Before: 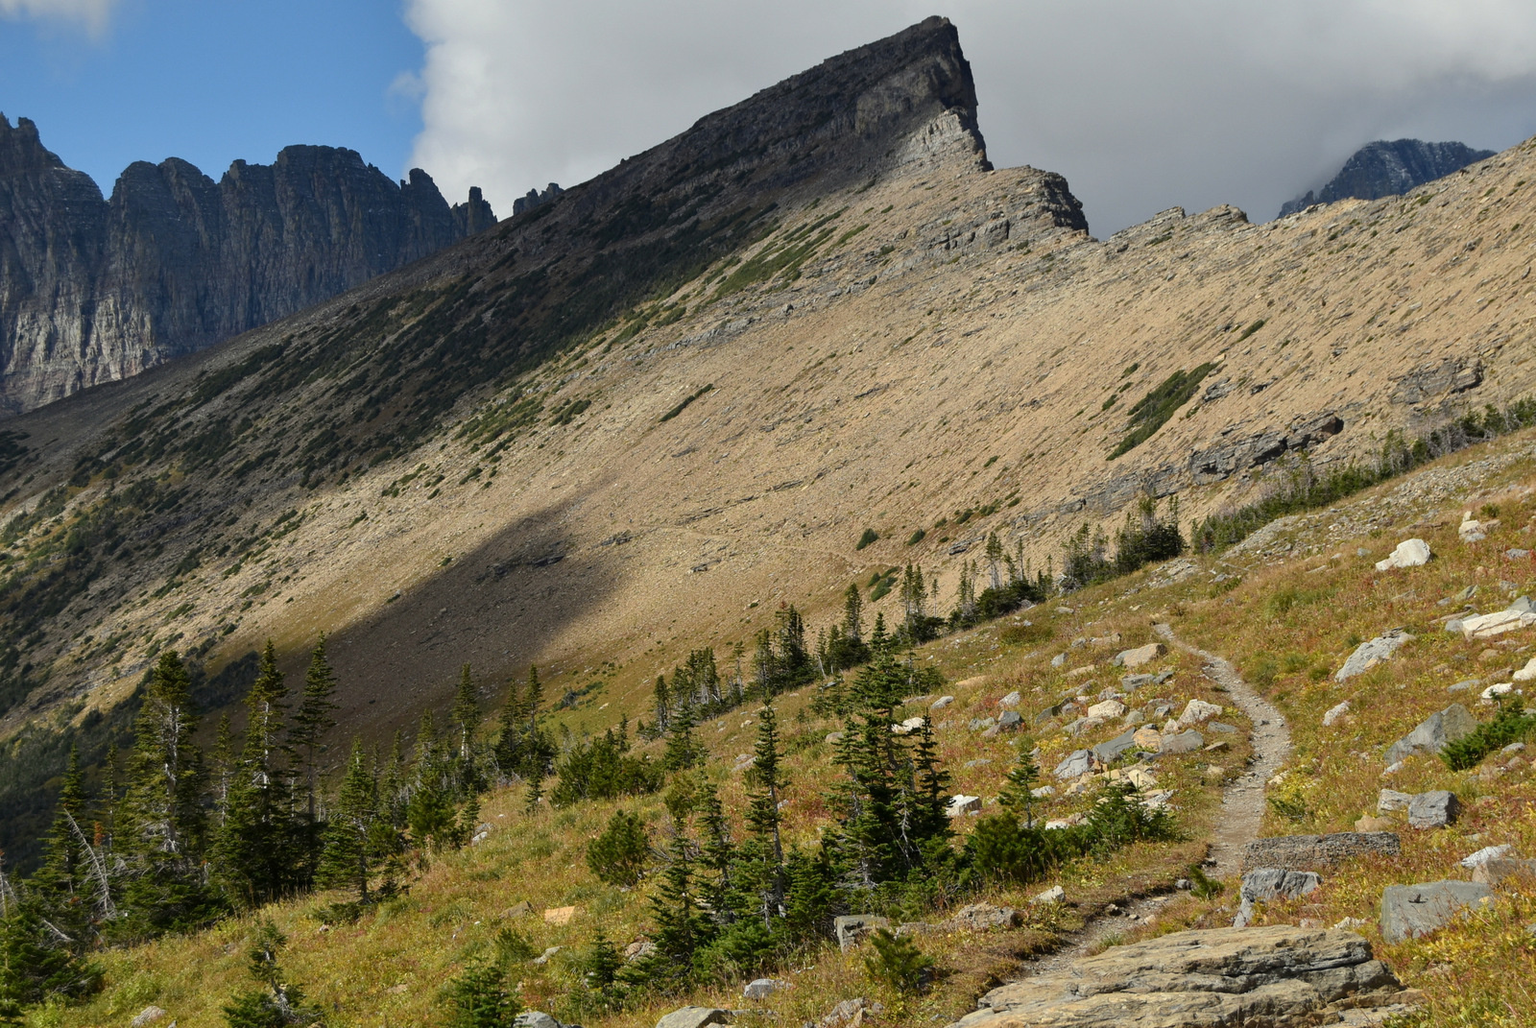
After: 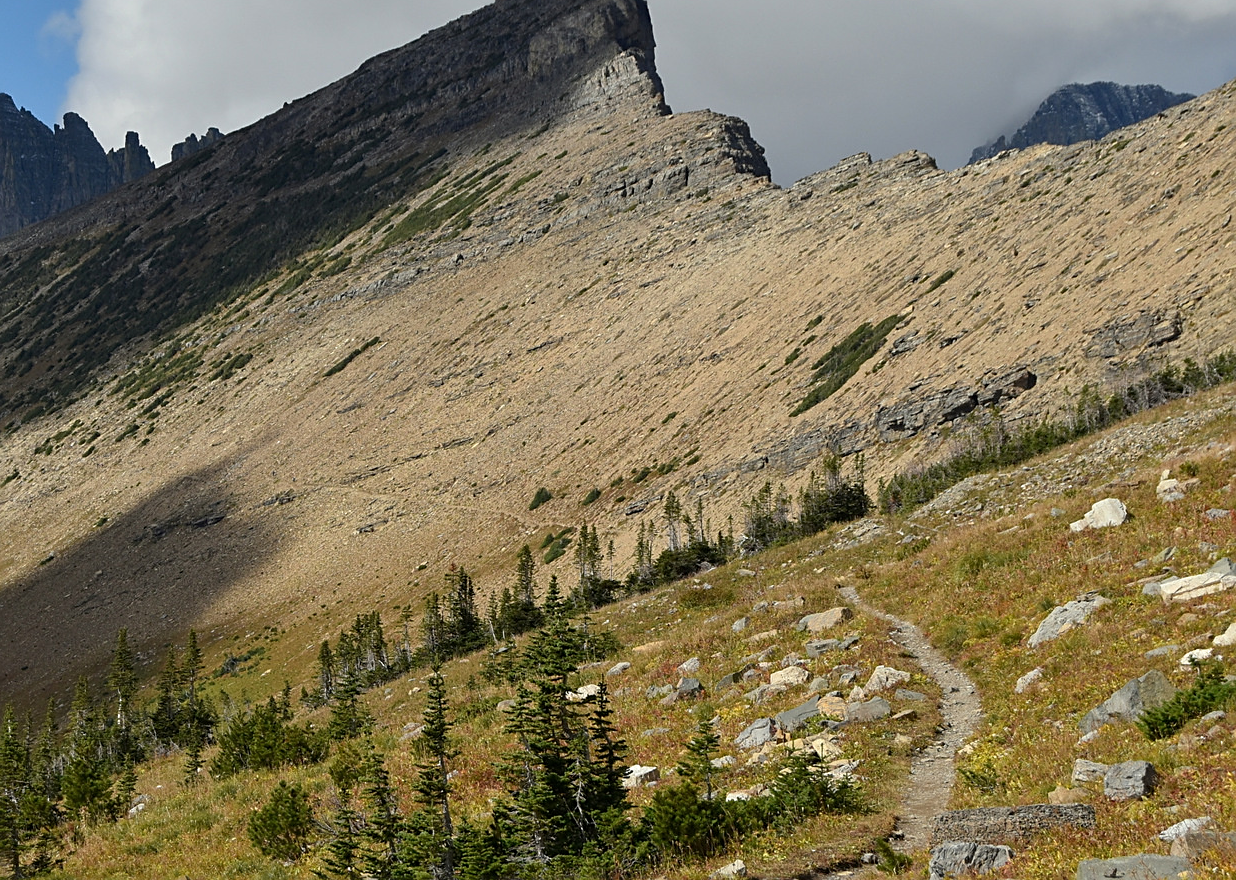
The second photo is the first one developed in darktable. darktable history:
crop: left 22.714%, top 5.908%, bottom 11.868%
sharpen: on, module defaults
